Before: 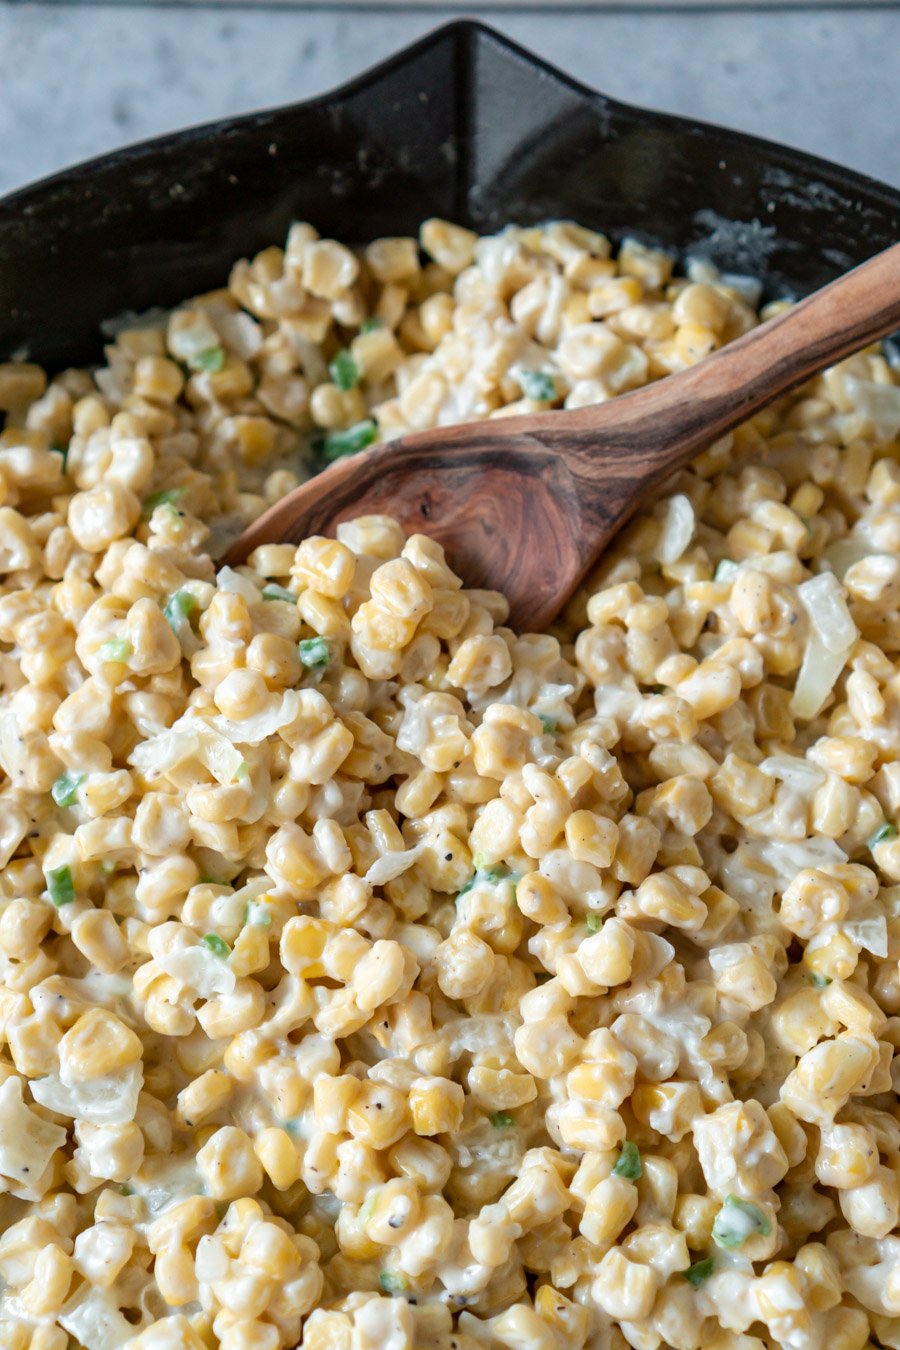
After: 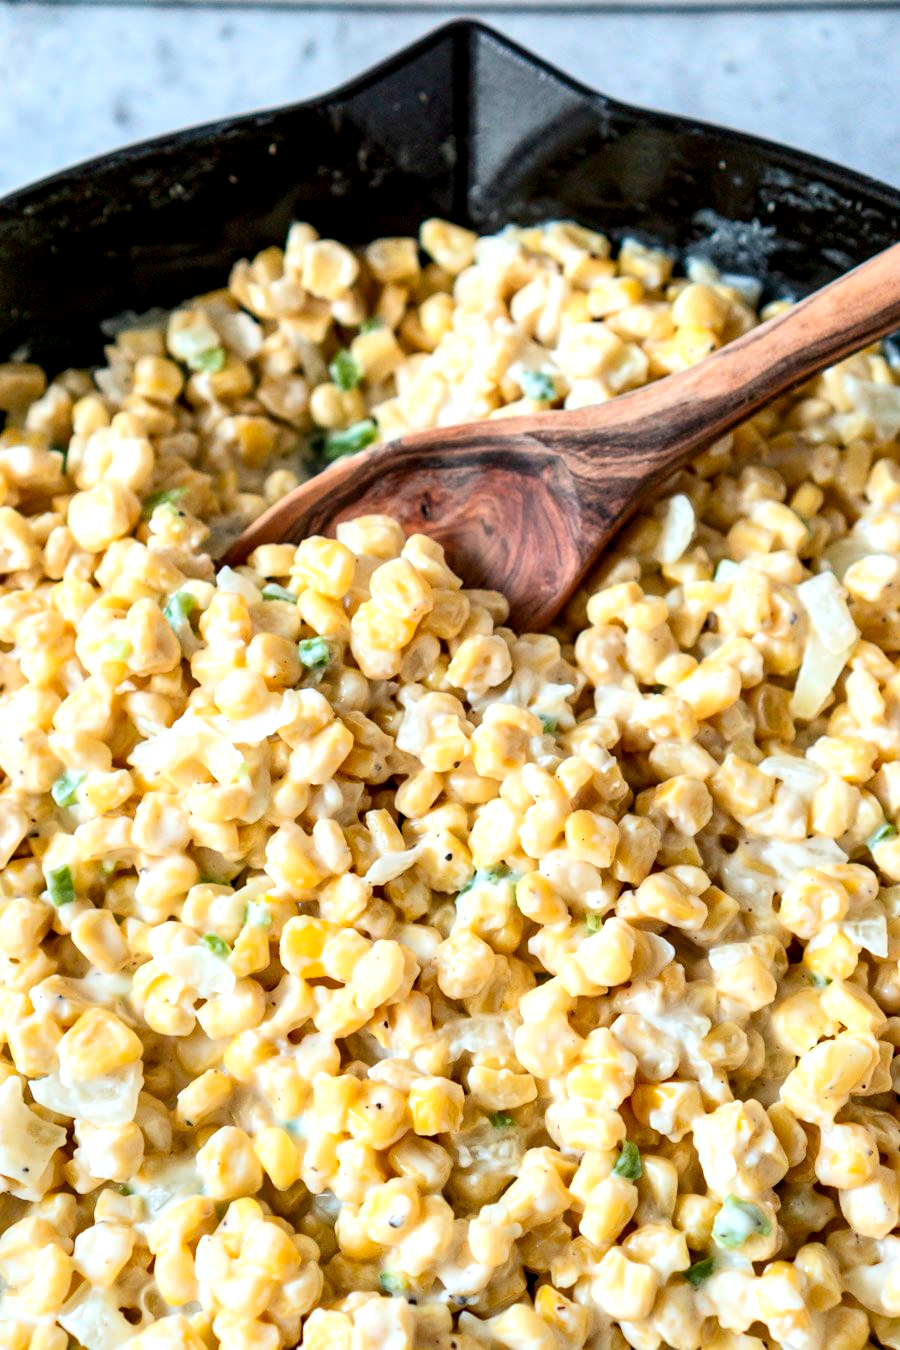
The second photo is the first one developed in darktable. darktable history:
color zones: curves: ch2 [(0, 0.5) (0.143, 0.5) (0.286, 0.489) (0.415, 0.421) (0.571, 0.5) (0.714, 0.5) (0.857, 0.5) (1, 0.5)]
local contrast: highlights 123%, shadows 126%, detail 140%, midtone range 0.254
contrast brightness saturation: contrast 0.24, brightness 0.26, saturation 0.39
